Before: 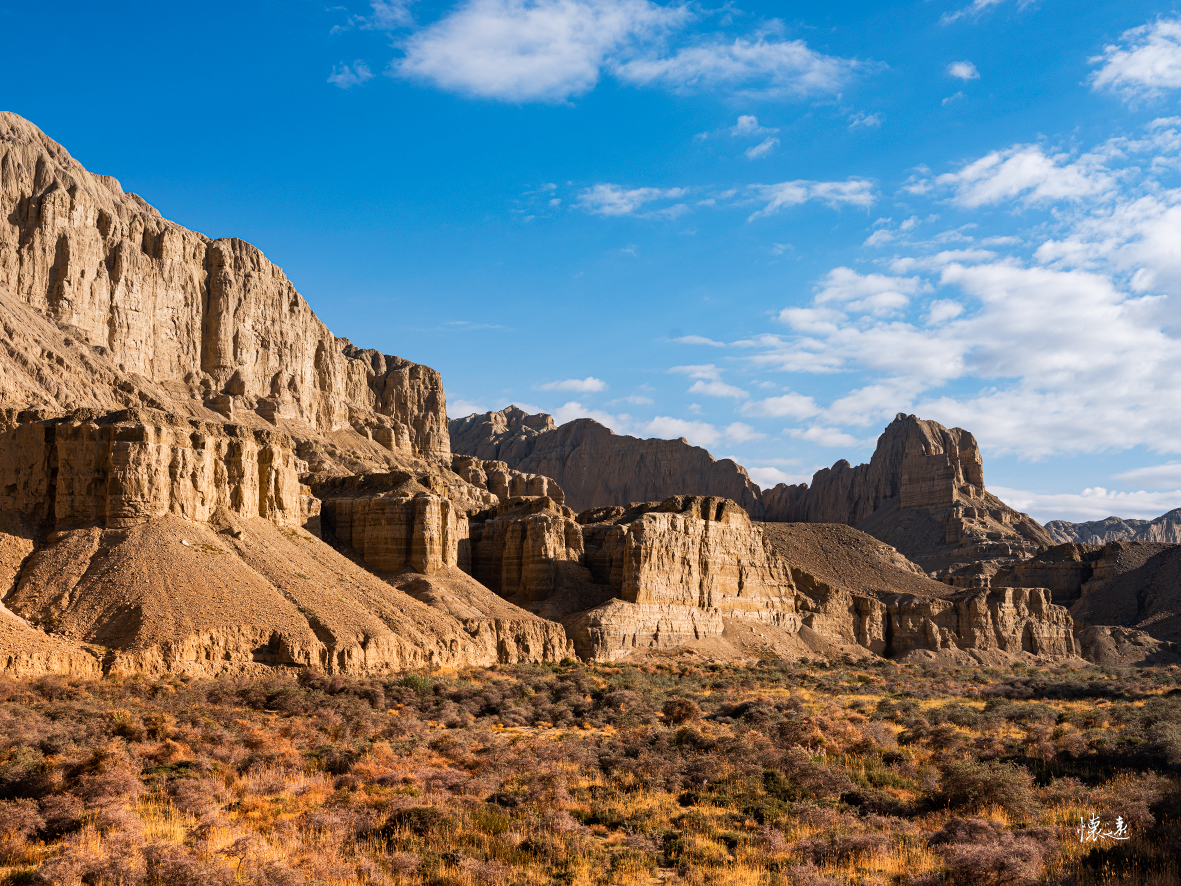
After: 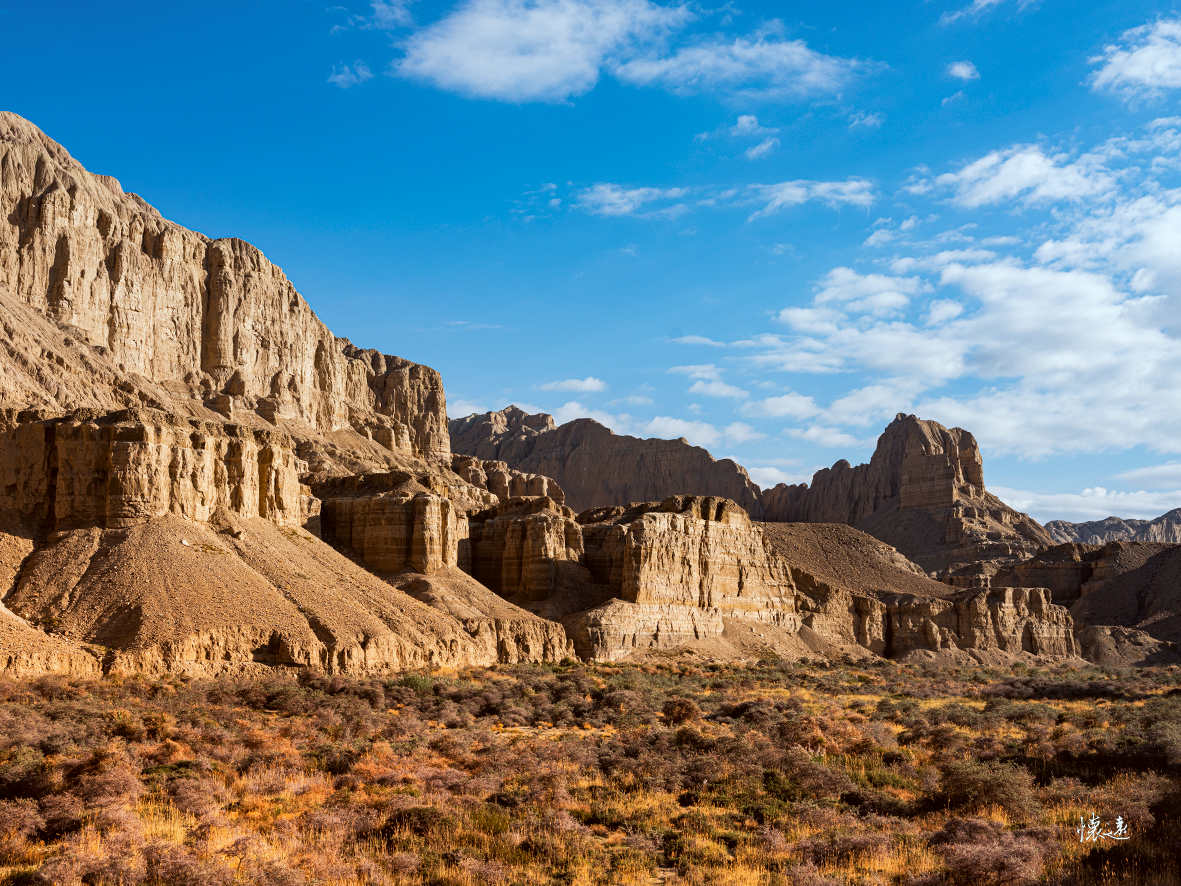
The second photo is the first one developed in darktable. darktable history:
color correction: highlights a* -4.98, highlights b* -3.76, shadows a* 3.83, shadows b* 4.08
